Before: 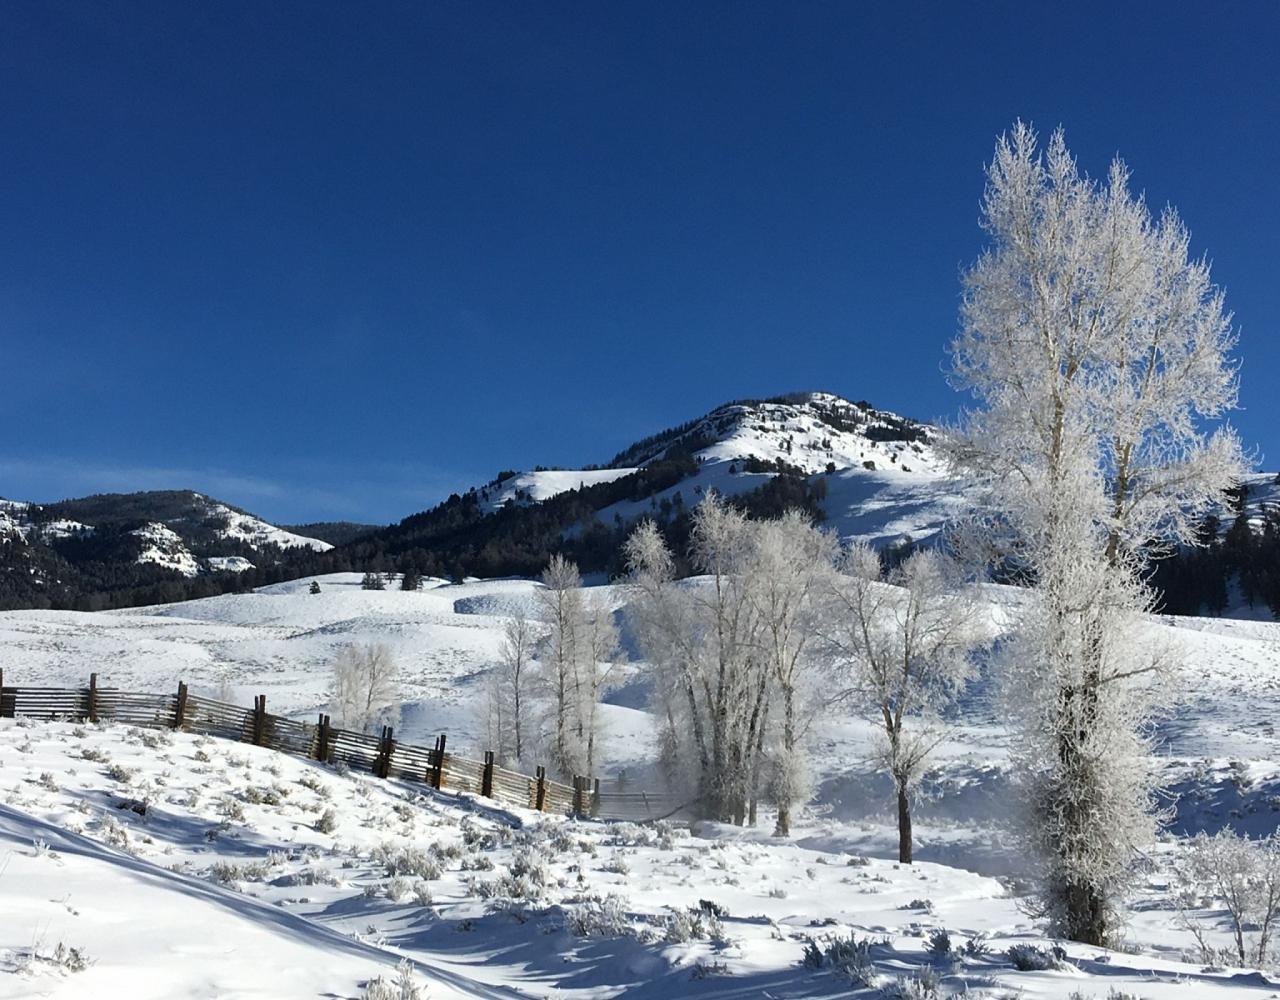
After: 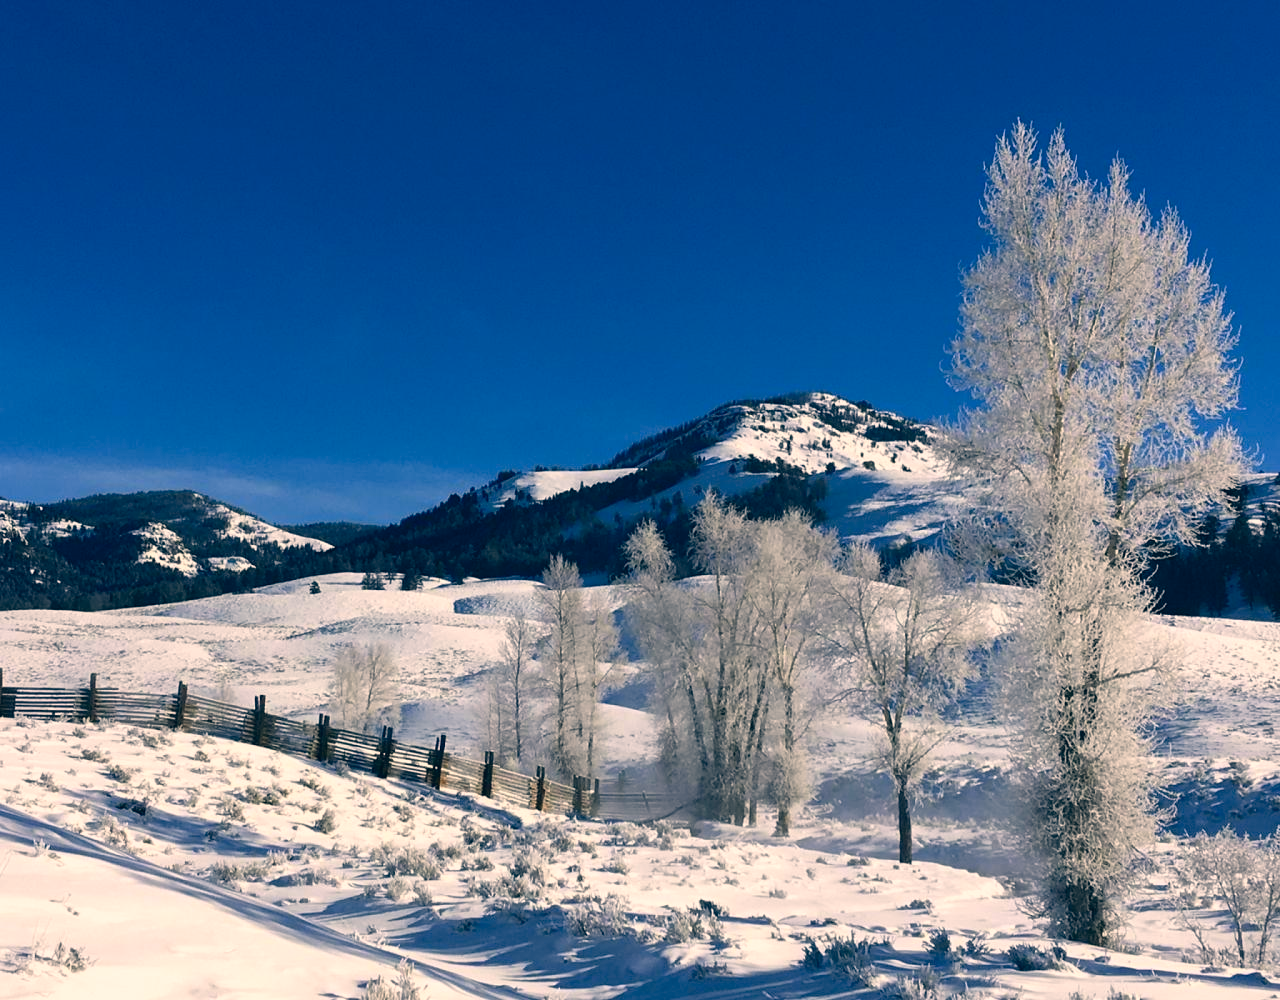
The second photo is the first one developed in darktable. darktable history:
color correction: highlights a* 10.29, highlights b* 14.25, shadows a* -10.07, shadows b* -15.12
color zones: curves: ch1 [(0.309, 0.524) (0.41, 0.329) (0.508, 0.509)]; ch2 [(0.25, 0.457) (0.75, 0.5)]
